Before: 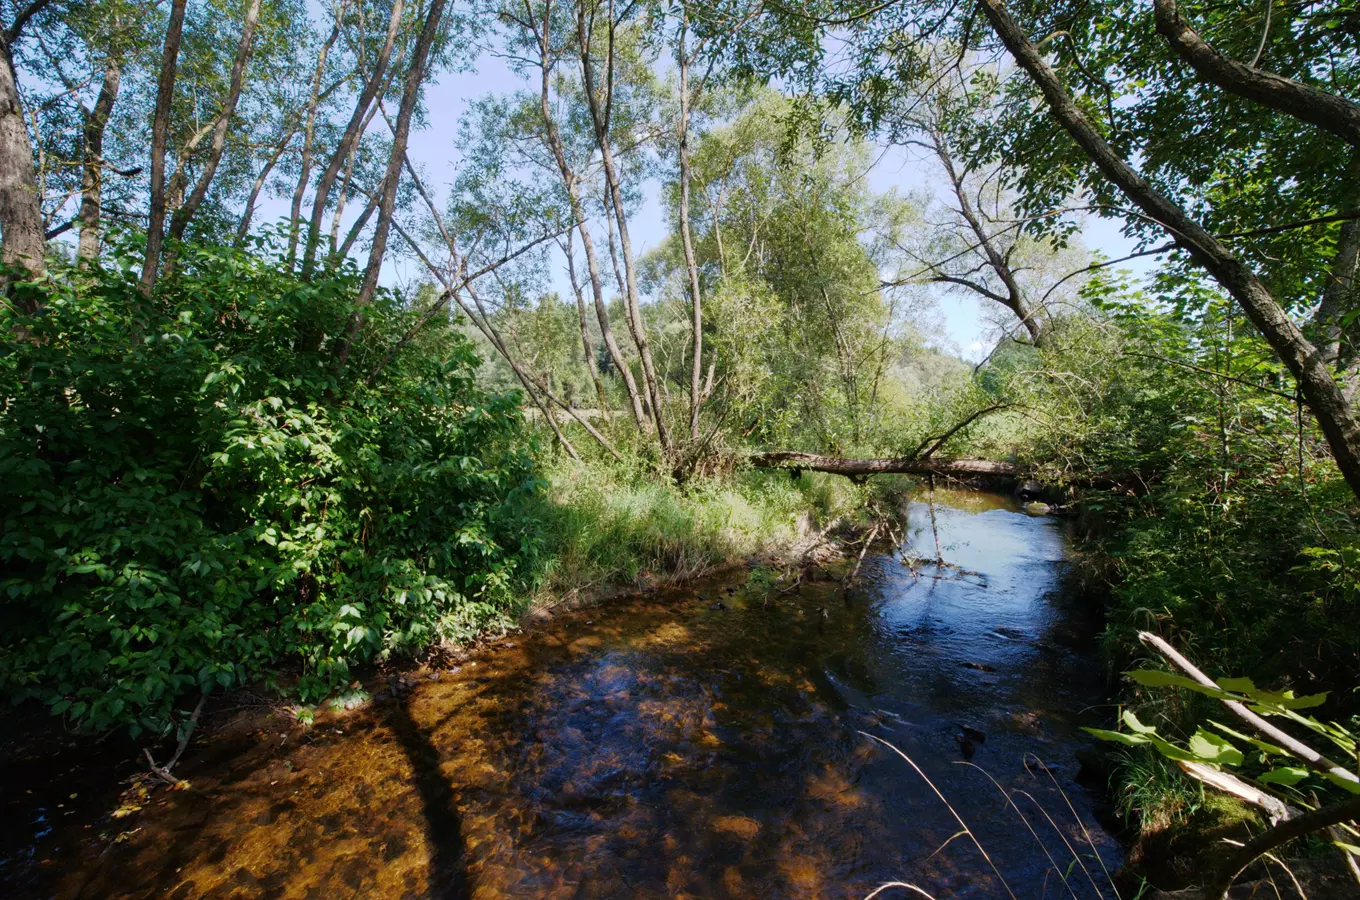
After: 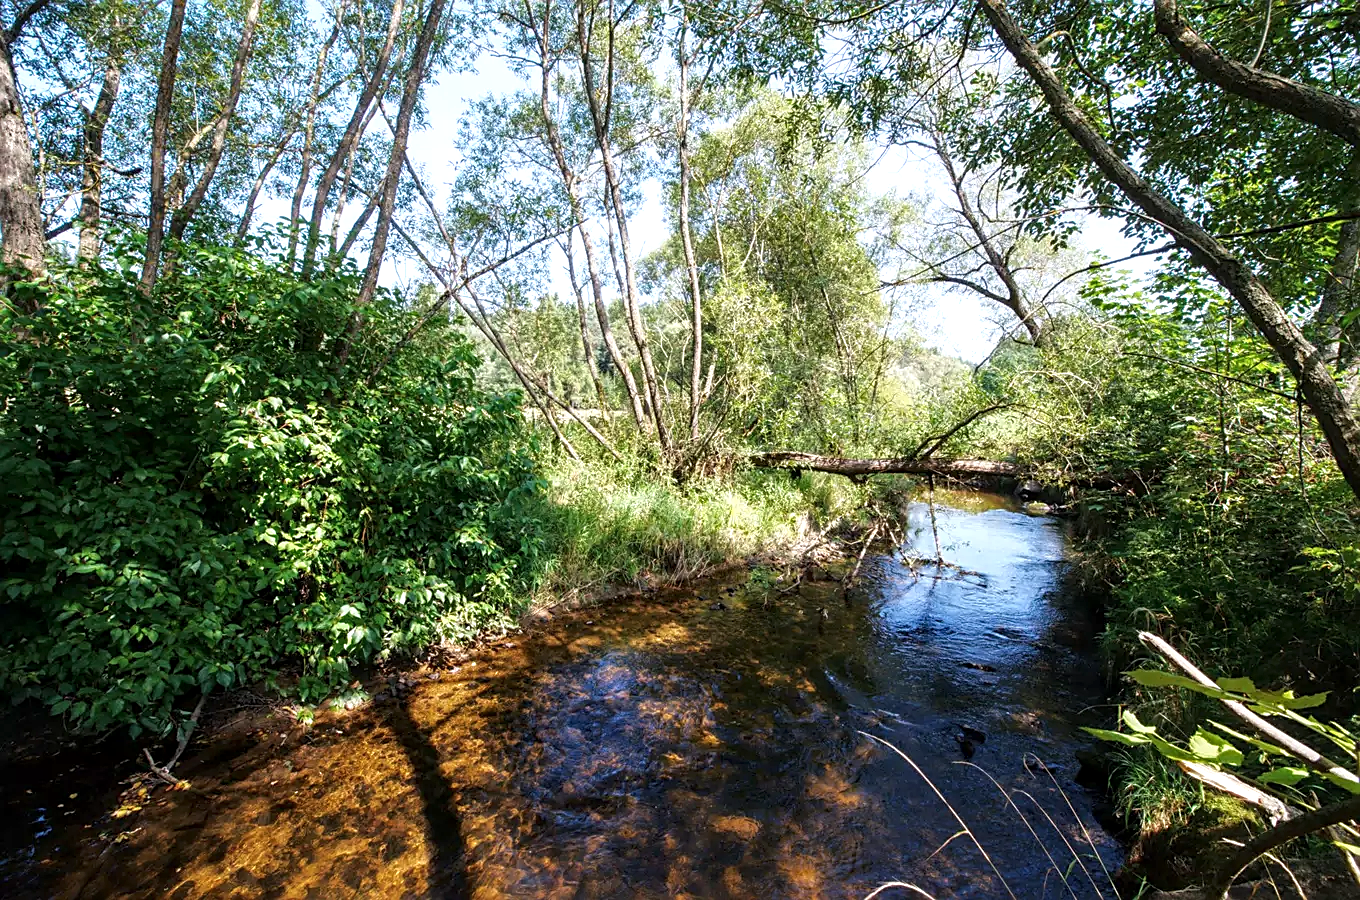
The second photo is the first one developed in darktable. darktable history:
exposure: exposure 0.664 EV, compensate exposure bias true, compensate highlight preservation false
local contrast: detail 130%
sharpen: on, module defaults
